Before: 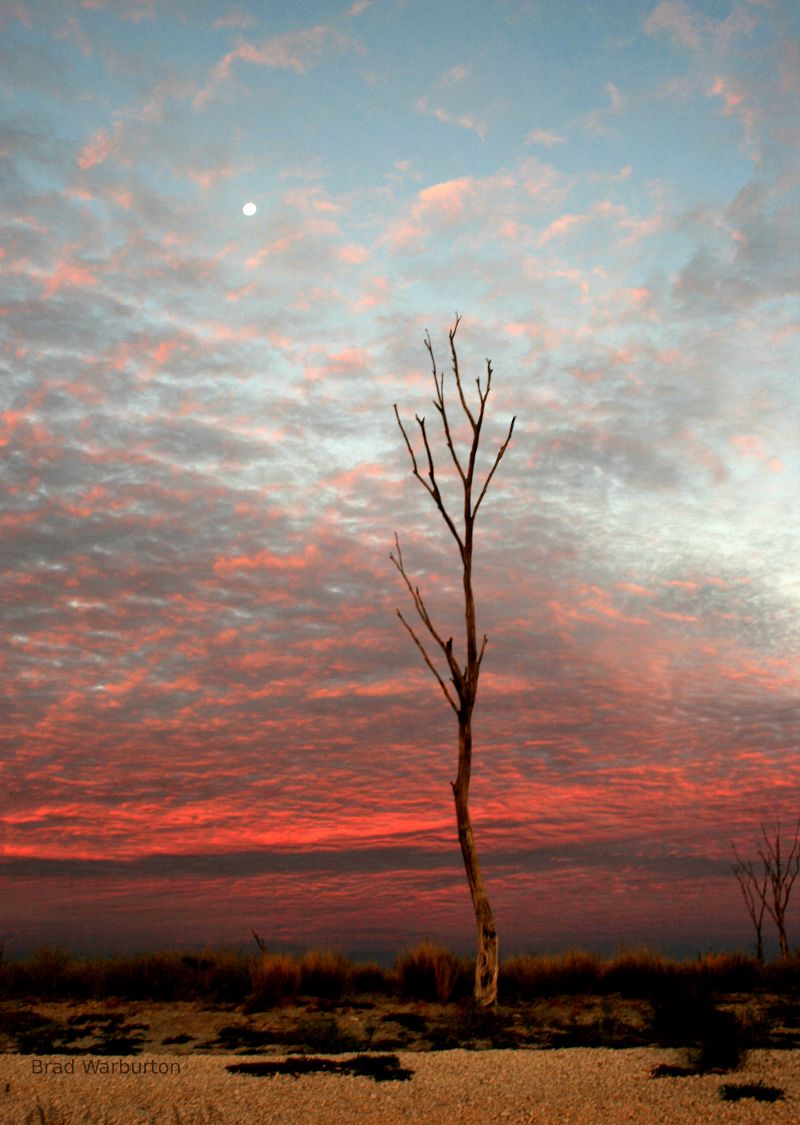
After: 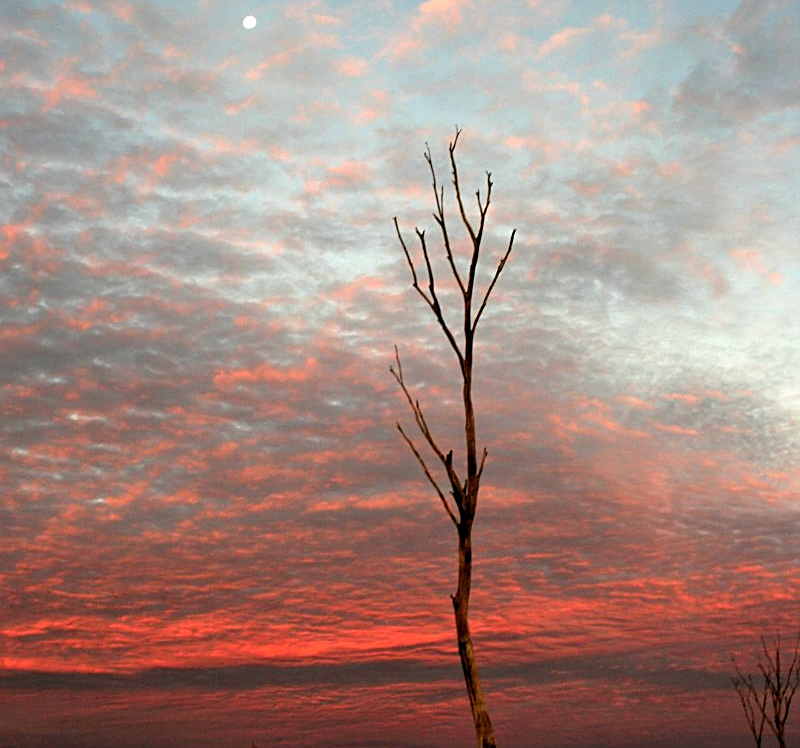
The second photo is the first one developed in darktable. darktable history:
crop: top 16.68%, bottom 16.784%
sharpen: on, module defaults
levels: levels [0.018, 0.493, 1]
